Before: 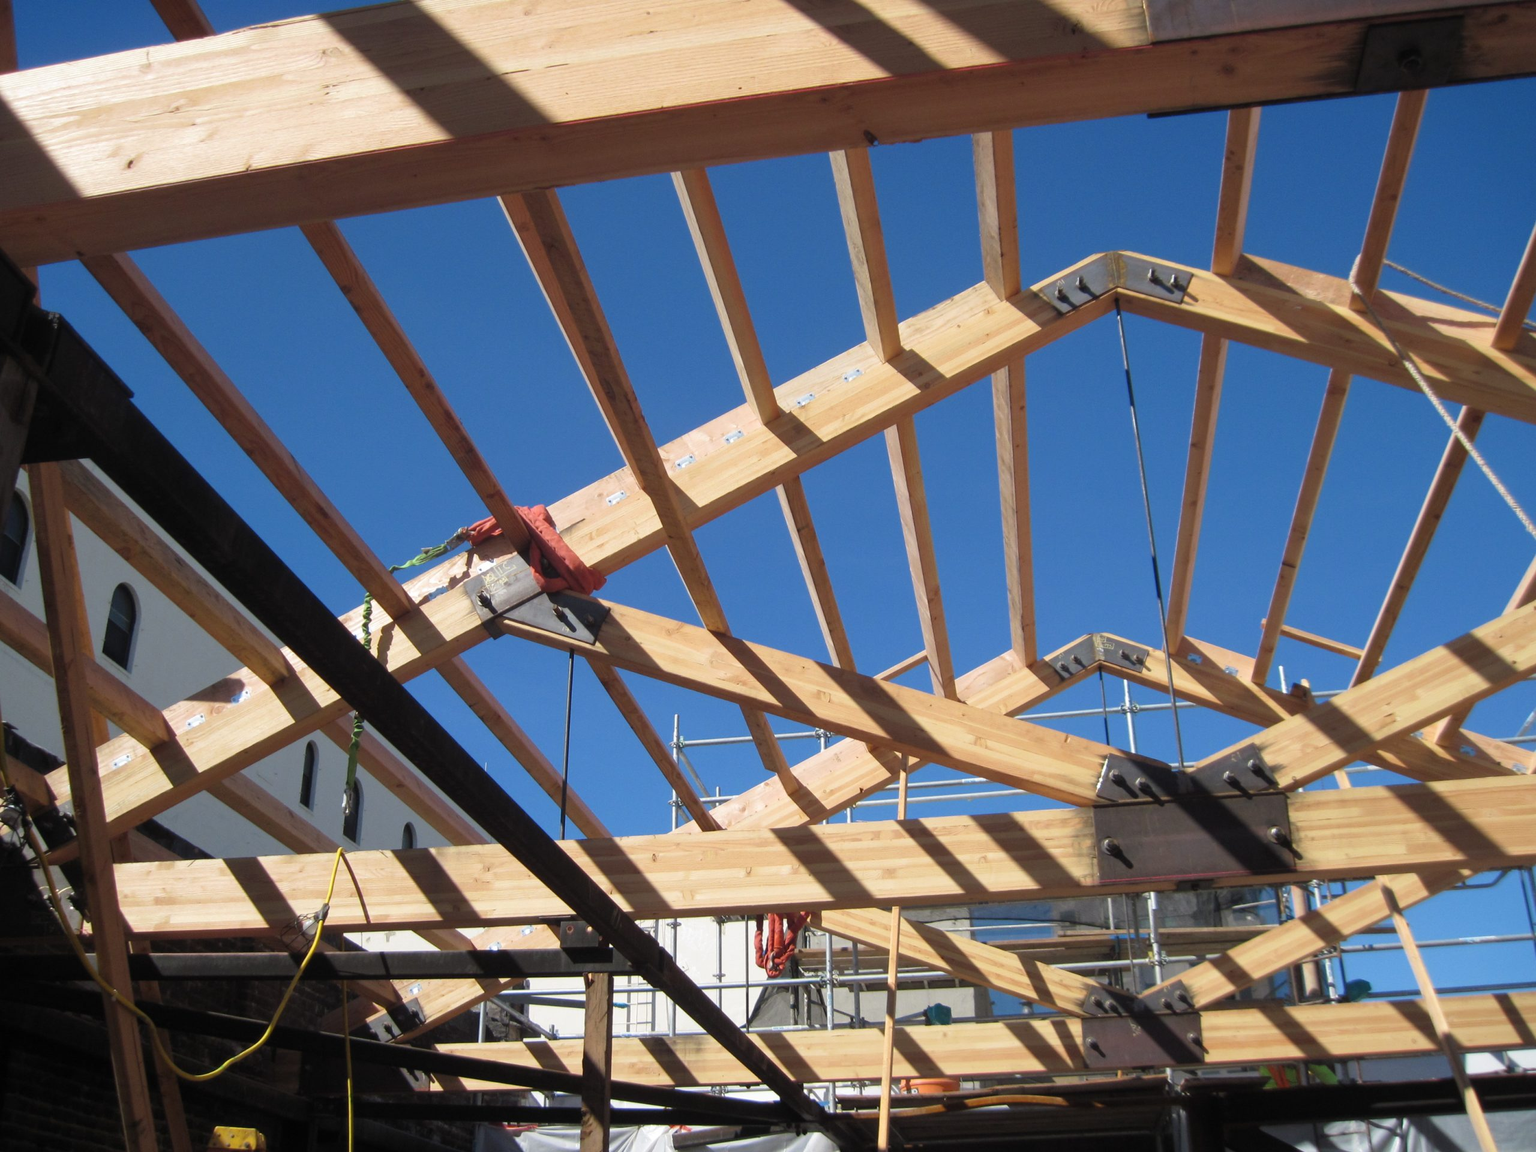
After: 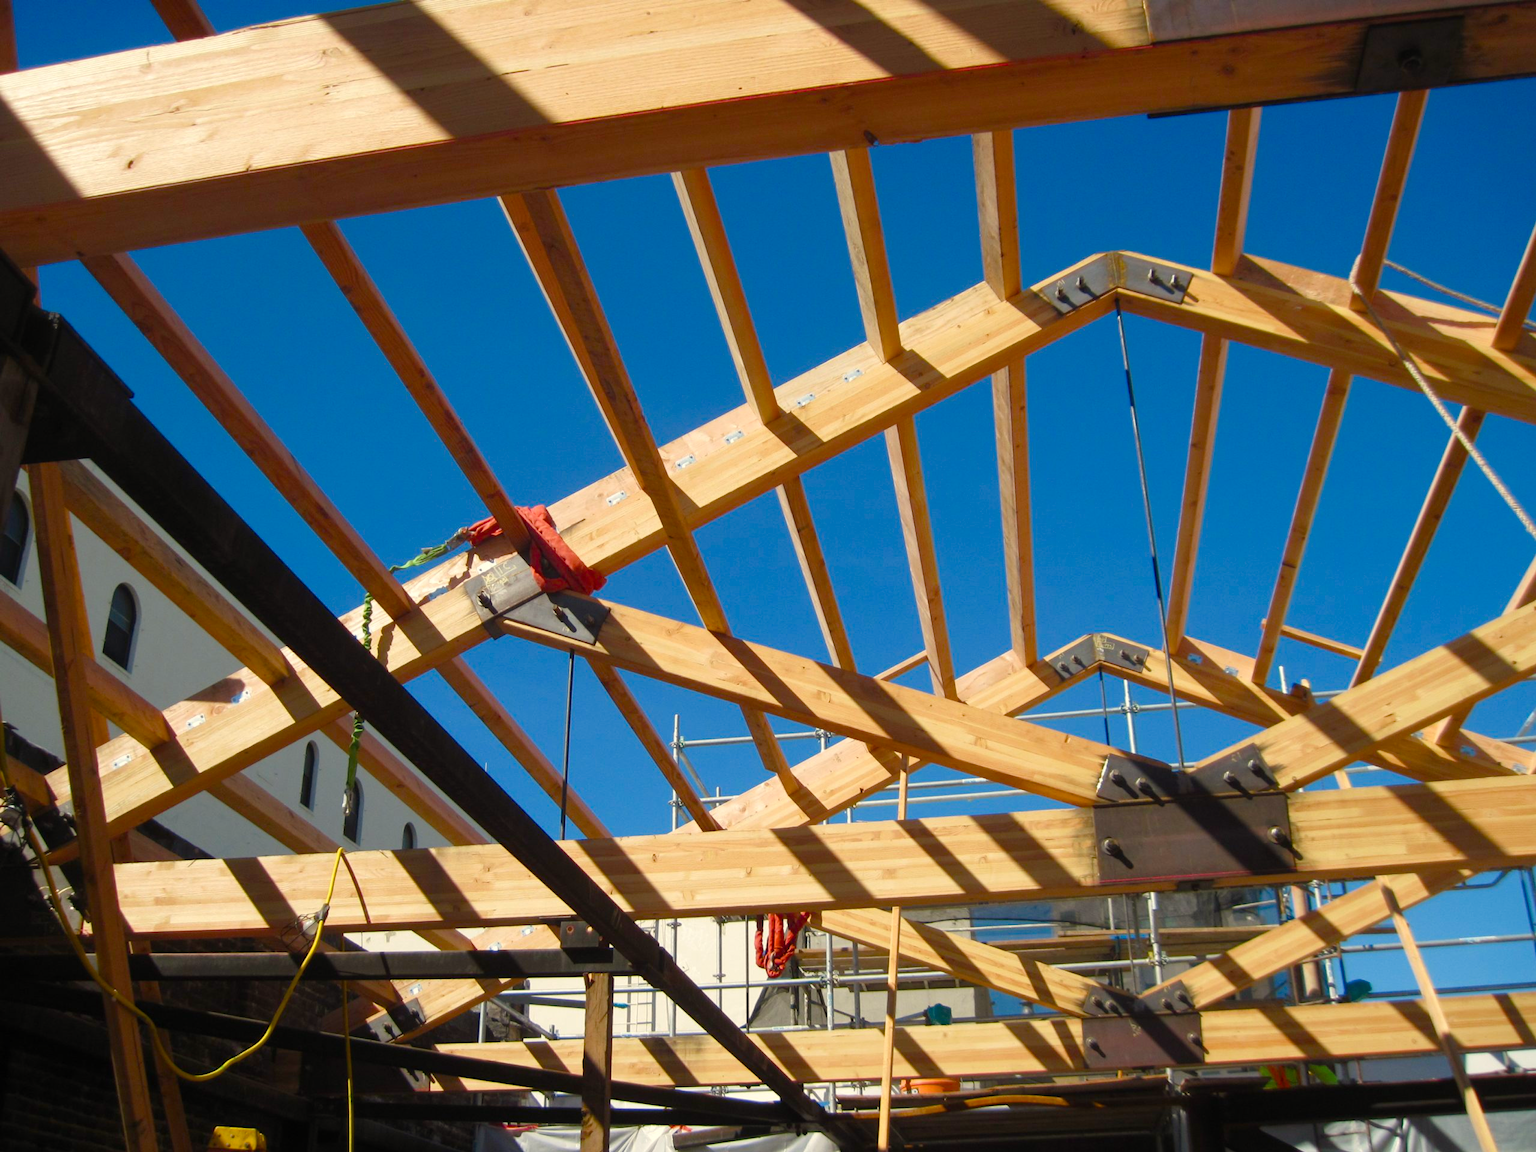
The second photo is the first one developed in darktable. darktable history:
white balance: red 1.029, blue 0.92
color balance rgb: perceptual saturation grading › global saturation 35%, perceptual saturation grading › highlights -25%, perceptual saturation grading › shadows 50%
